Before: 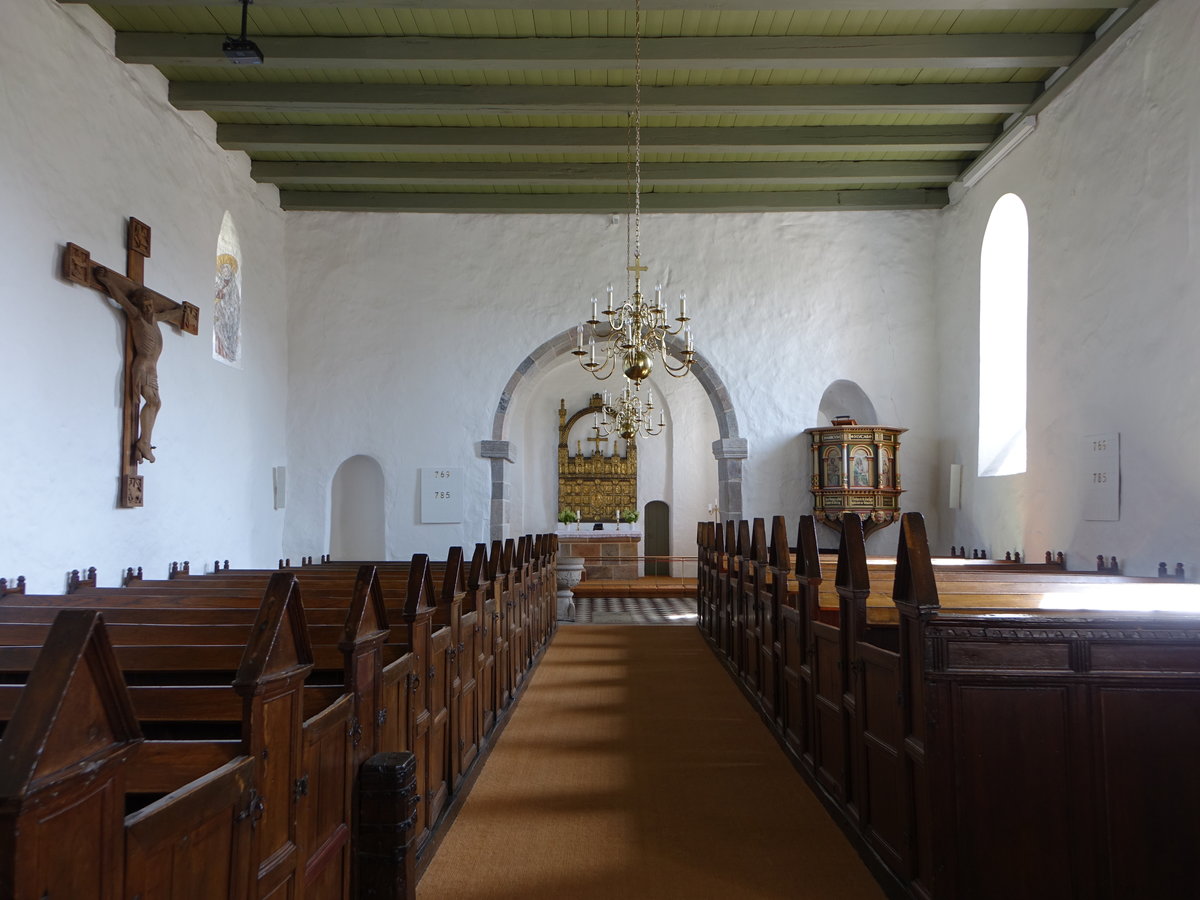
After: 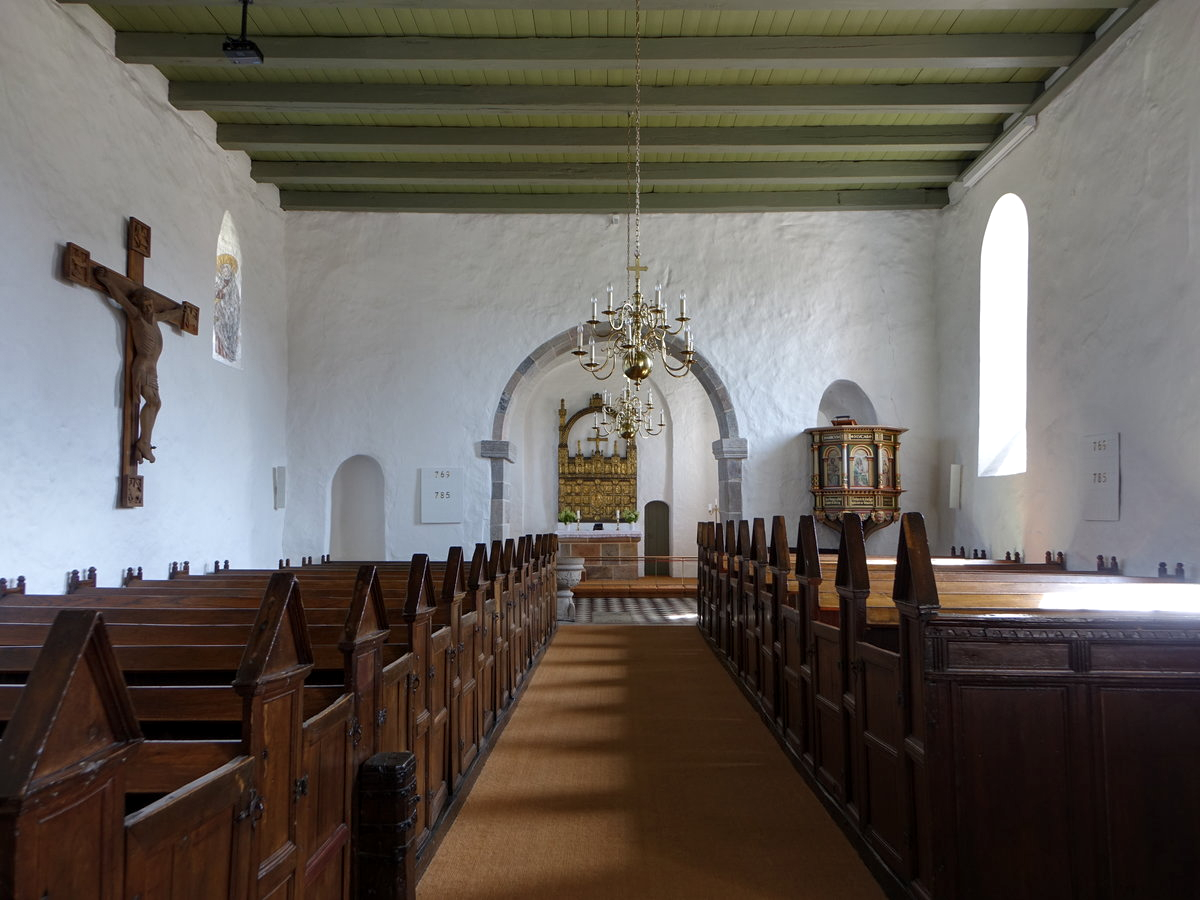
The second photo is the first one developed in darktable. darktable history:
local contrast: highlights 106%, shadows 100%, detail 119%, midtone range 0.2
shadows and highlights: shadows 19.52, highlights -83.37, soften with gaussian
